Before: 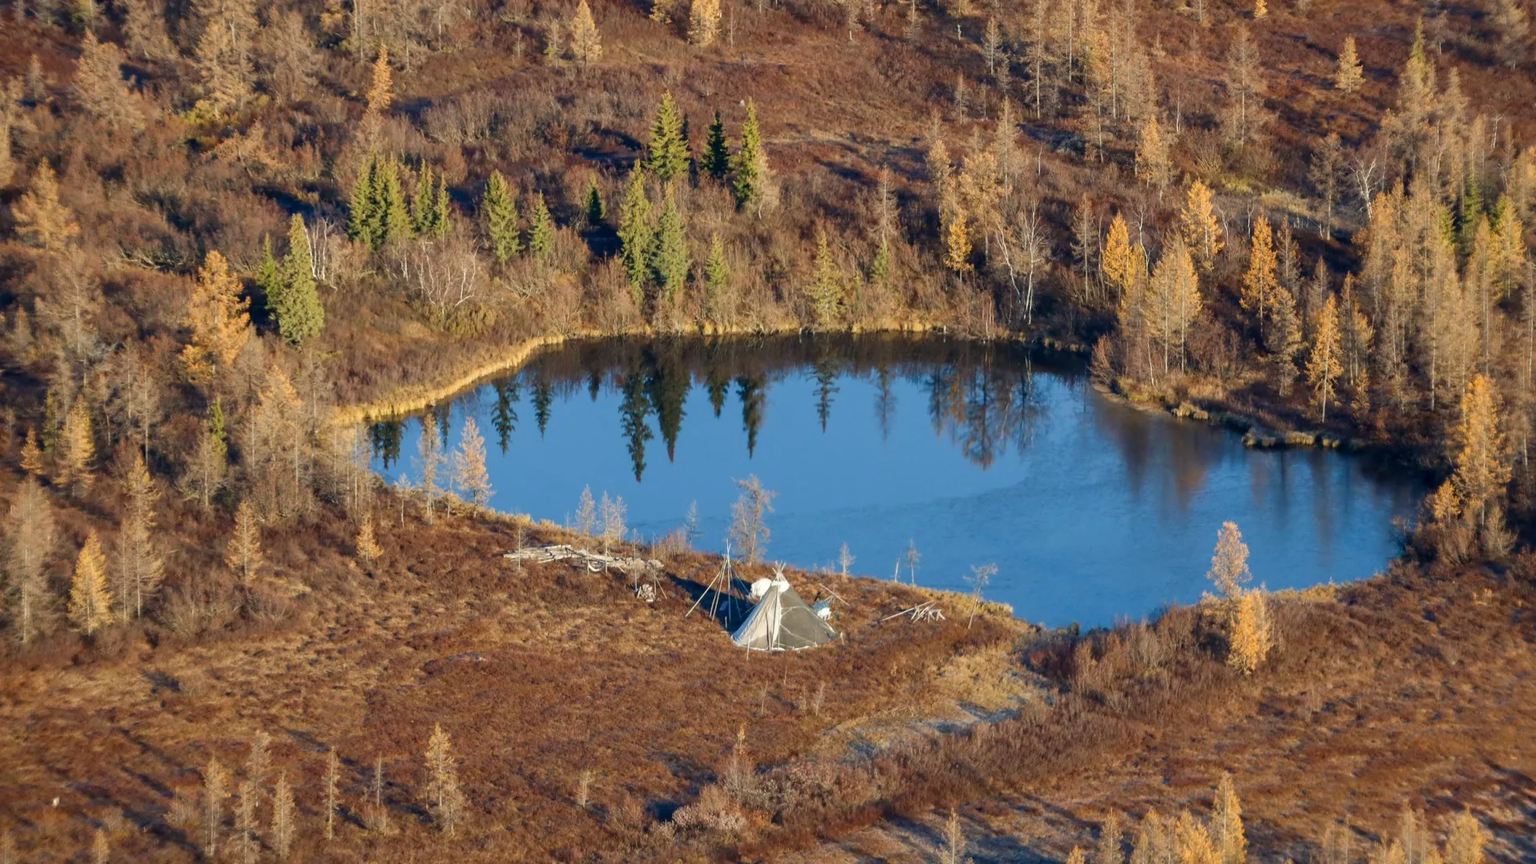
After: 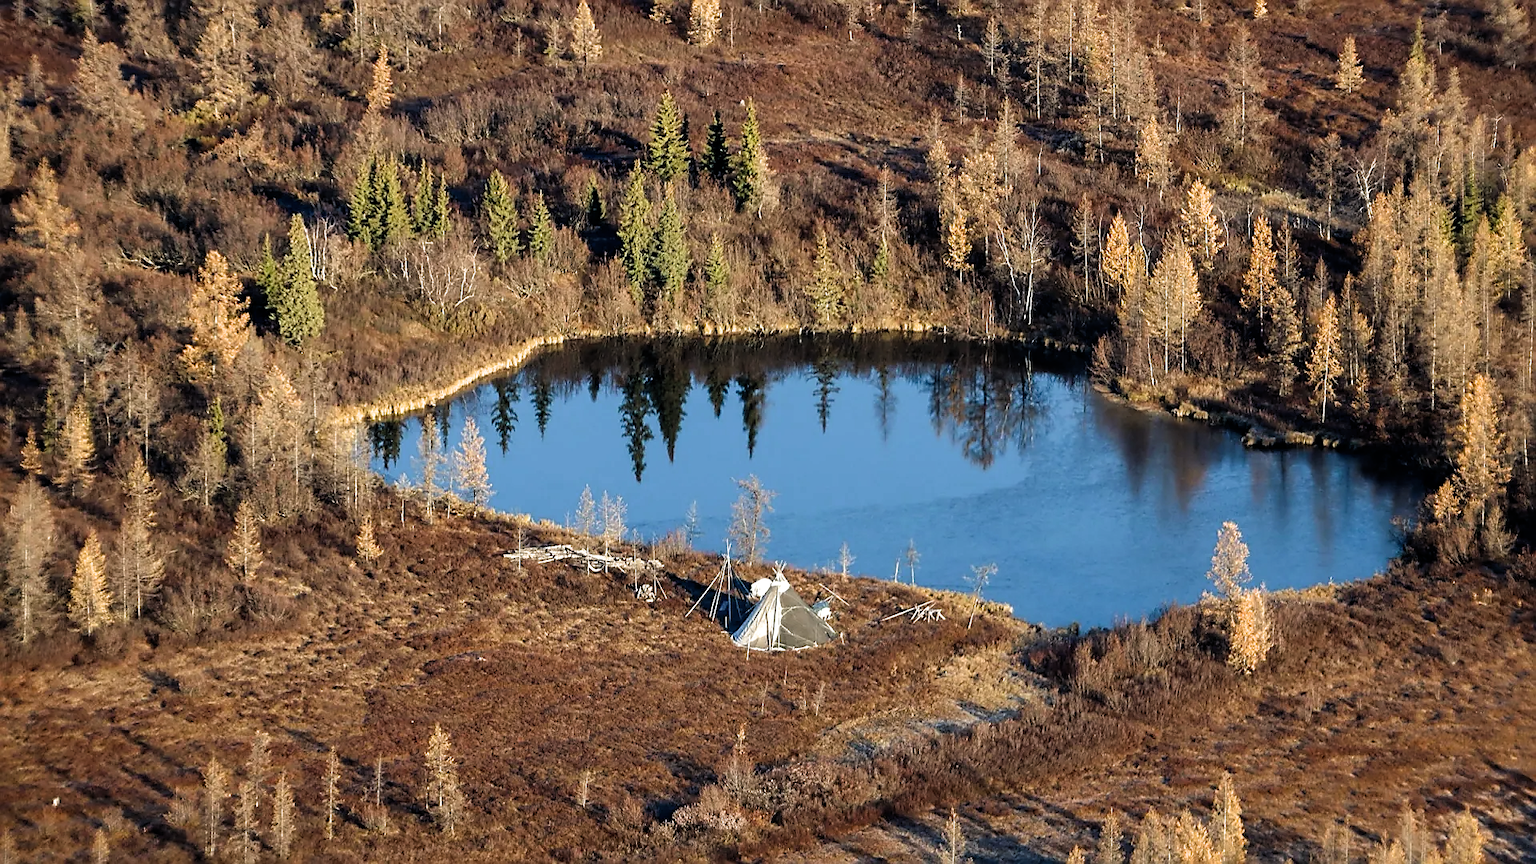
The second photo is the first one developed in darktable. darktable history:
filmic rgb: black relative exposure -8.27 EV, white relative exposure 2.2 EV, threshold 3.06 EV, target white luminance 99.961%, hardness 7.1, latitude 75.08%, contrast 1.324, highlights saturation mix -2.61%, shadows ↔ highlights balance 30.27%, color science v6 (2022), enable highlight reconstruction true
sharpen: radius 1.403, amount 1.233, threshold 0.773
